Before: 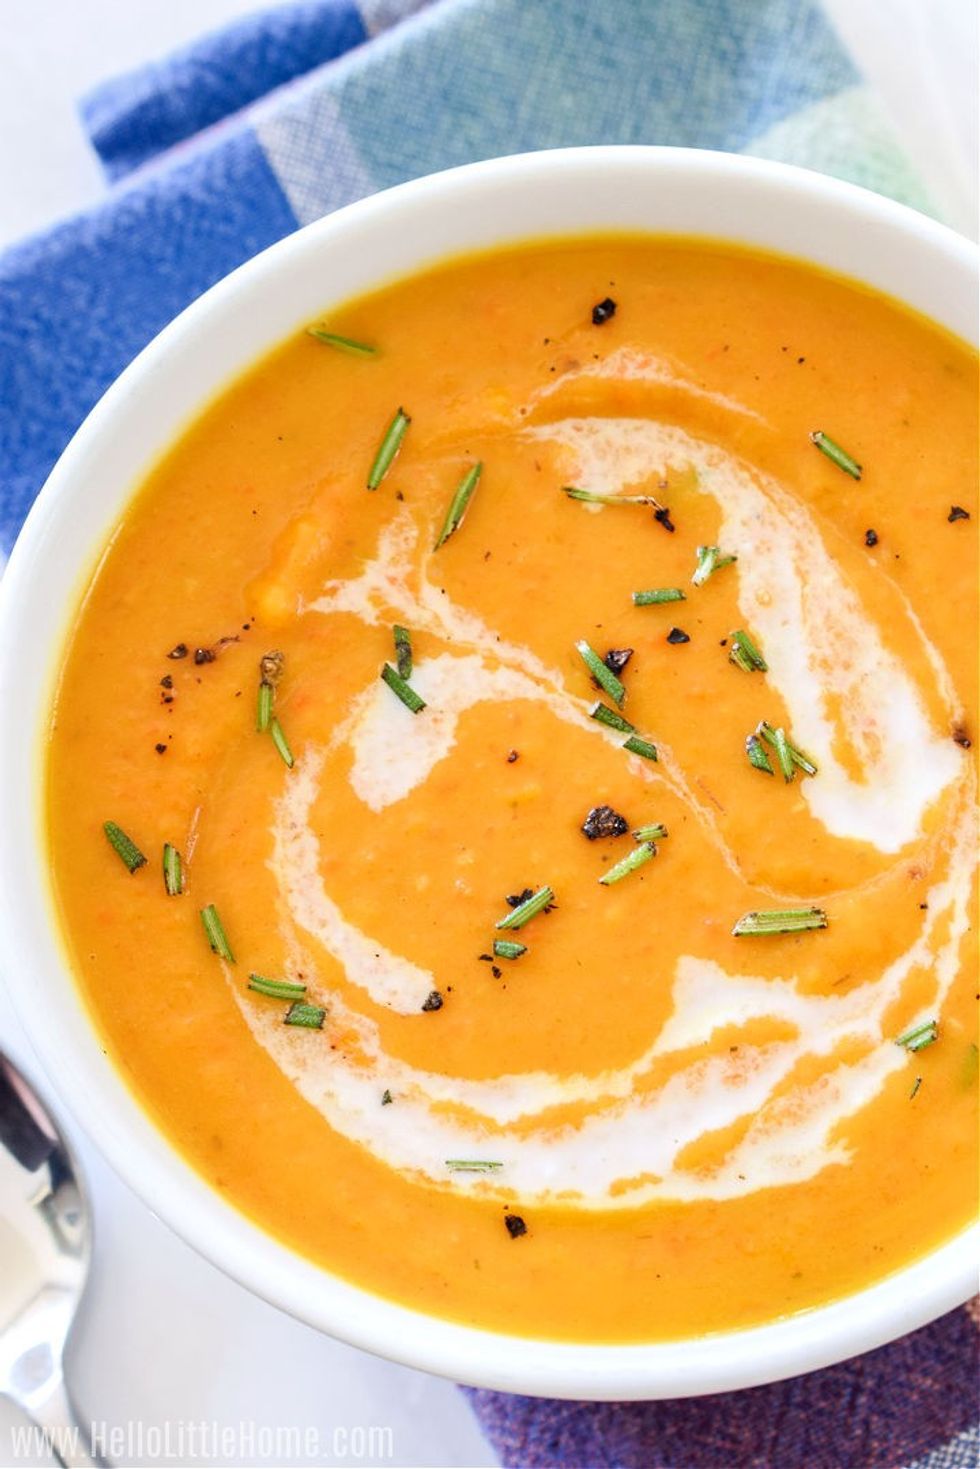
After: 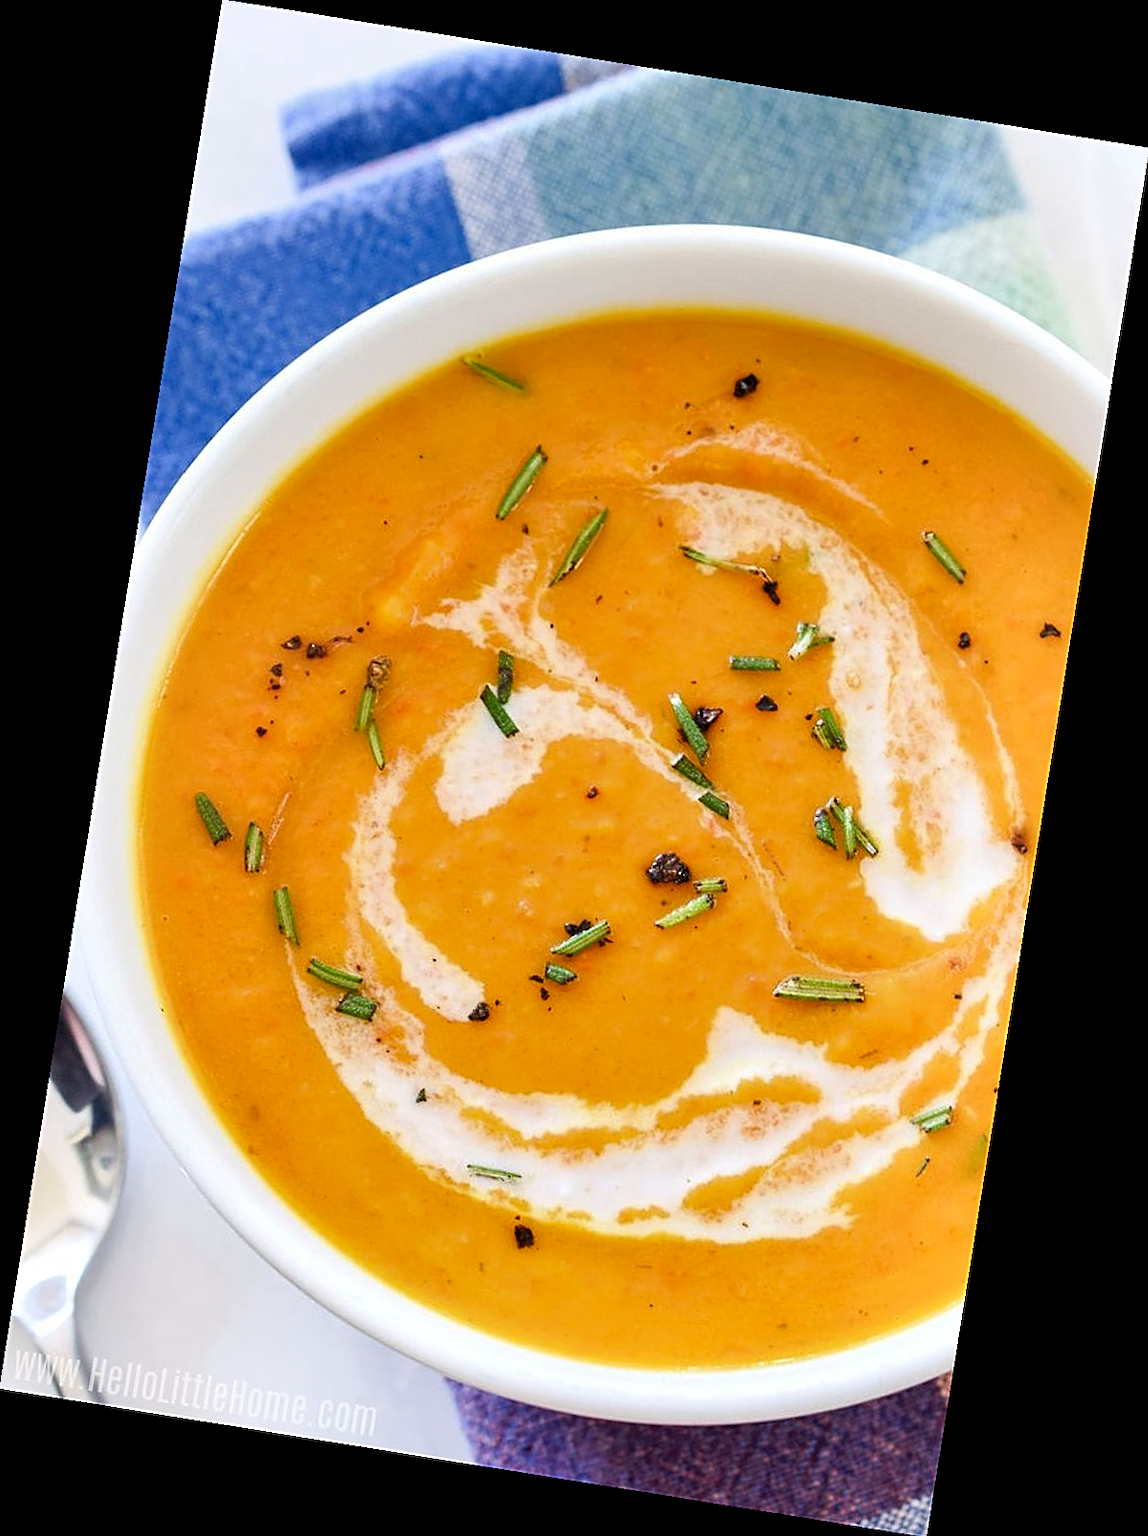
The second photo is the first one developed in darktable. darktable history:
sharpen: on, module defaults
rotate and perspective: rotation 9.12°, automatic cropping off
shadows and highlights: shadows 32.83, highlights -47.7, soften with gaussian
